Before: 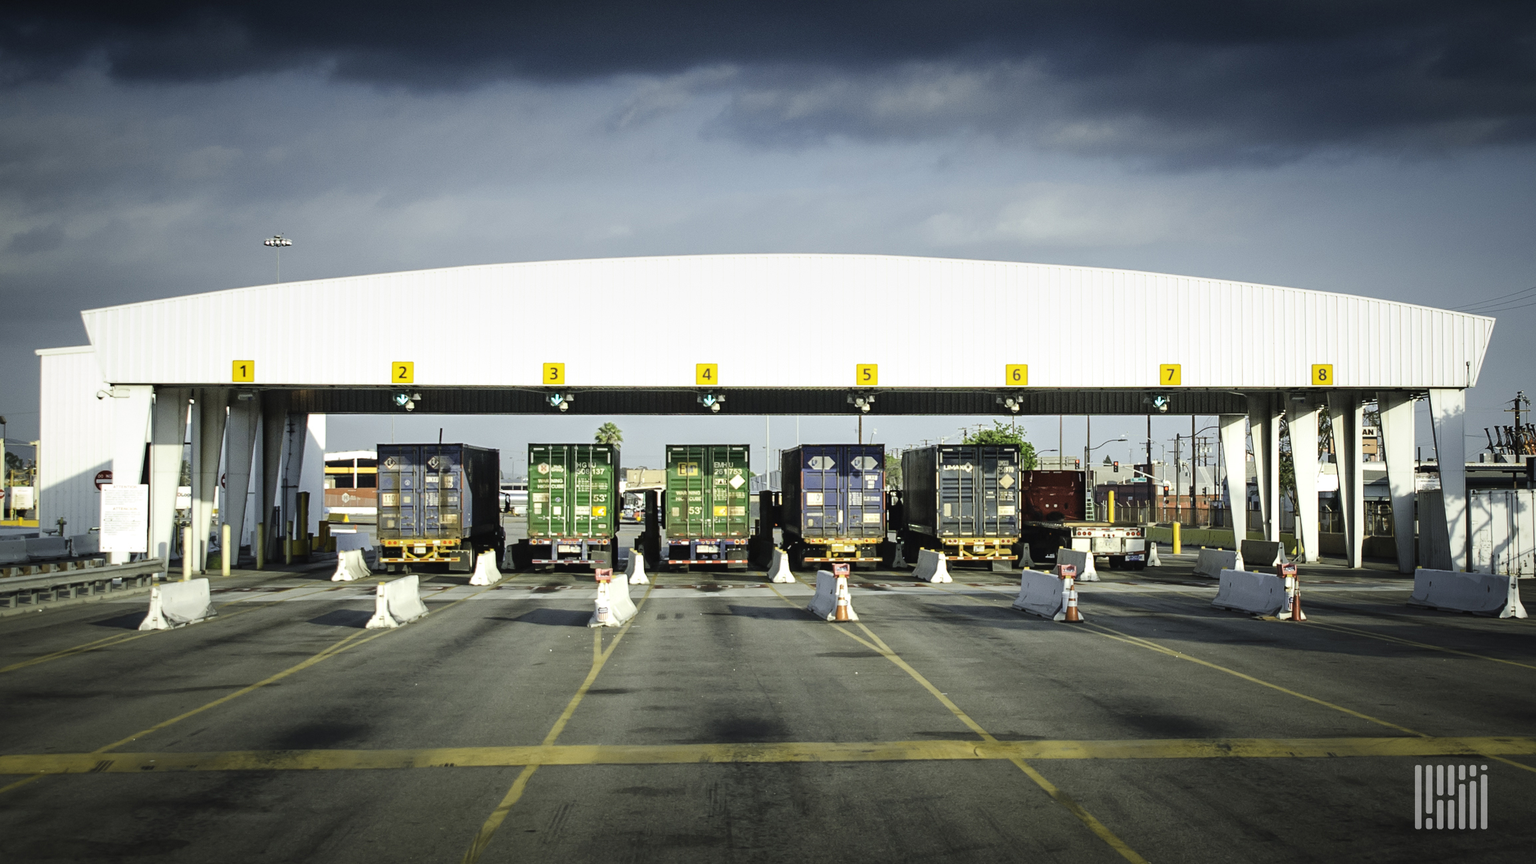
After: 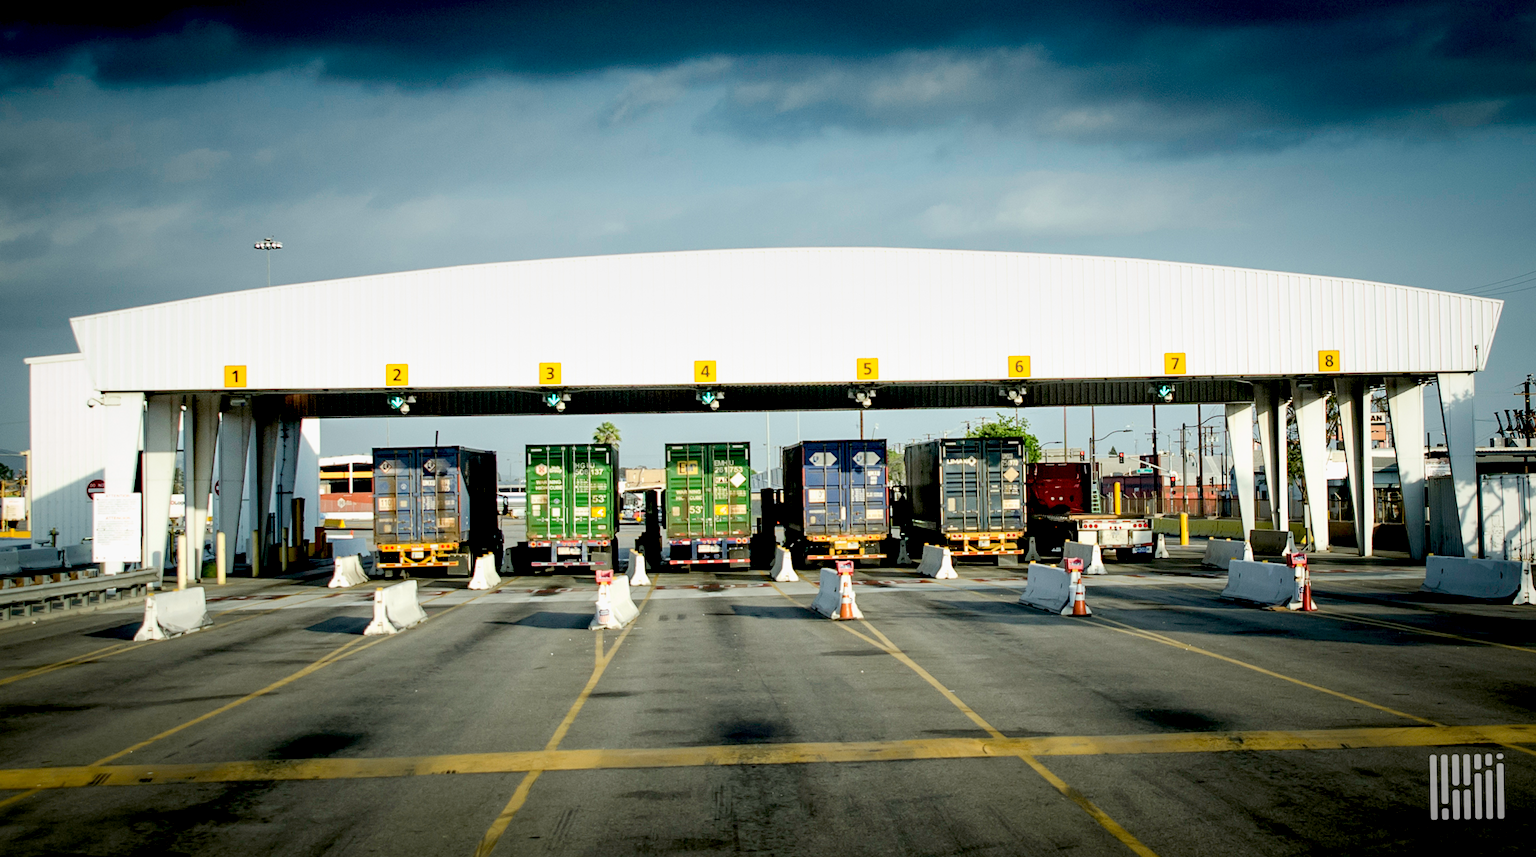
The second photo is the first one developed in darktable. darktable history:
exposure: black level correction 0.029, exposure -0.073 EV, compensate highlight preservation false
rotate and perspective: rotation -1°, crop left 0.011, crop right 0.989, crop top 0.025, crop bottom 0.975
